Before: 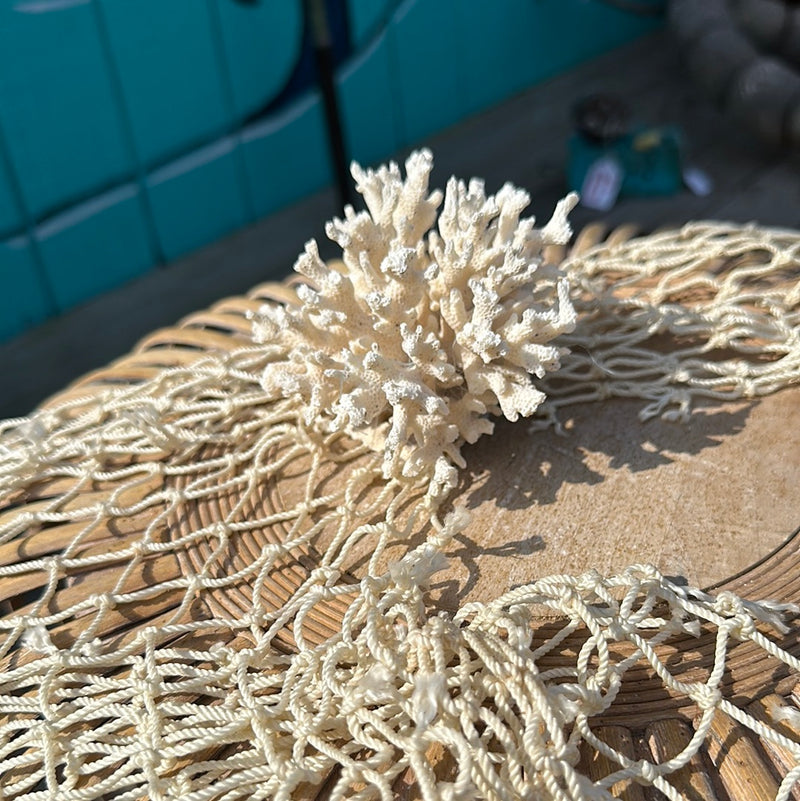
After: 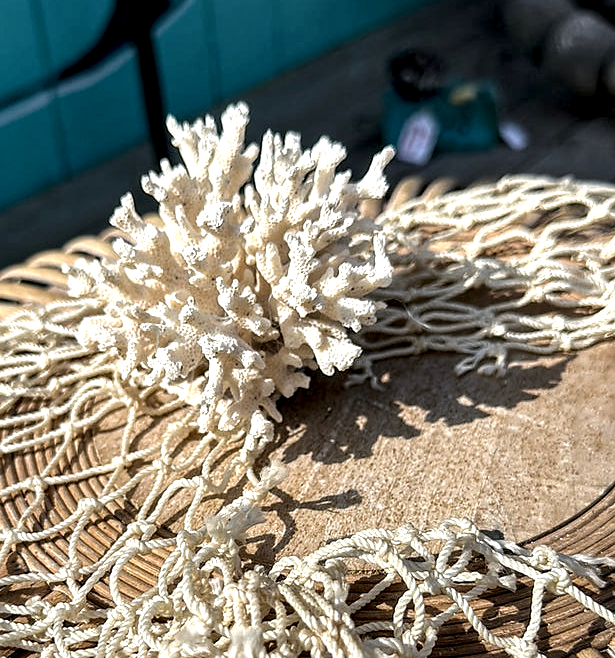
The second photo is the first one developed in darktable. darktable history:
sharpen: radius 1, threshold 1
crop: left 23.095%, top 5.827%, bottom 11.854%
local contrast: highlights 80%, shadows 57%, detail 175%, midtone range 0.602
